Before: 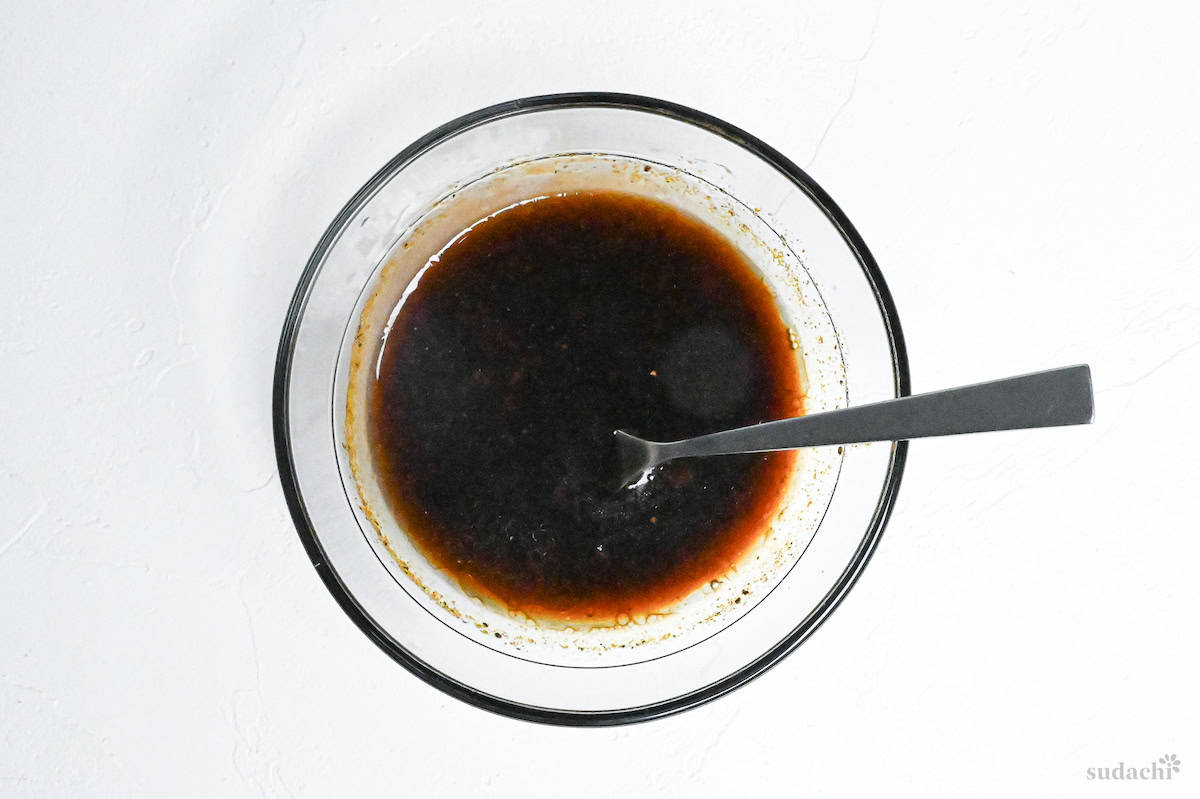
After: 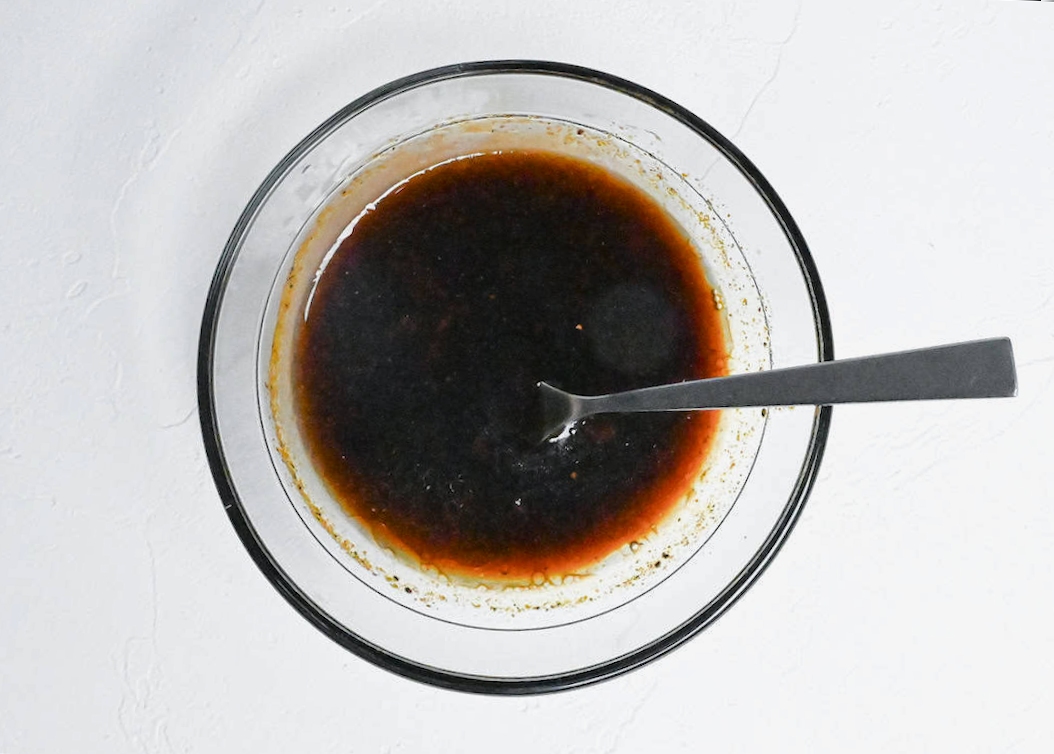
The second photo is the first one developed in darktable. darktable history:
shadows and highlights: shadows -20, white point adjustment -2, highlights -35
local contrast: mode bilateral grid, contrast 100, coarseness 100, detail 91%, midtone range 0.2
crop and rotate: angle -2.38°
rotate and perspective: rotation 0.215°, lens shift (vertical) -0.139, crop left 0.069, crop right 0.939, crop top 0.002, crop bottom 0.996
